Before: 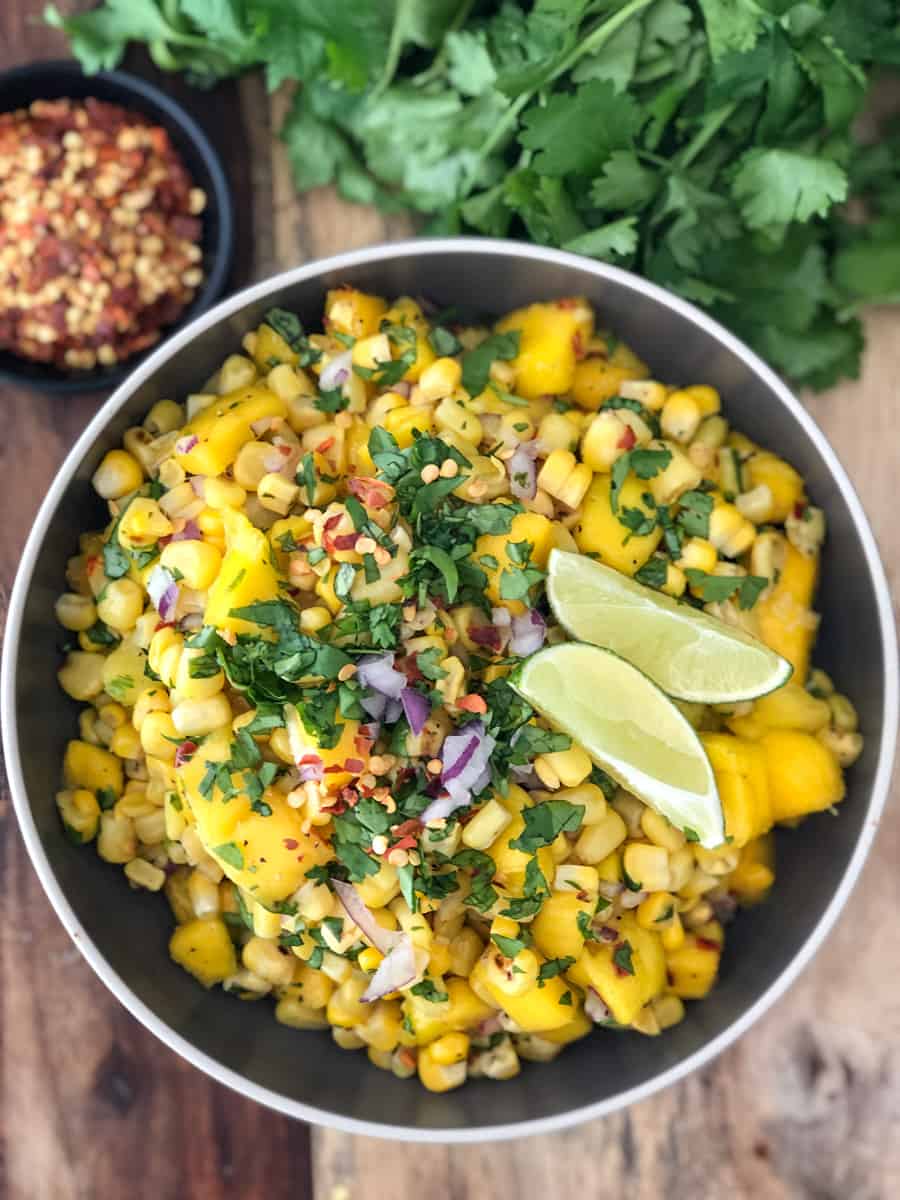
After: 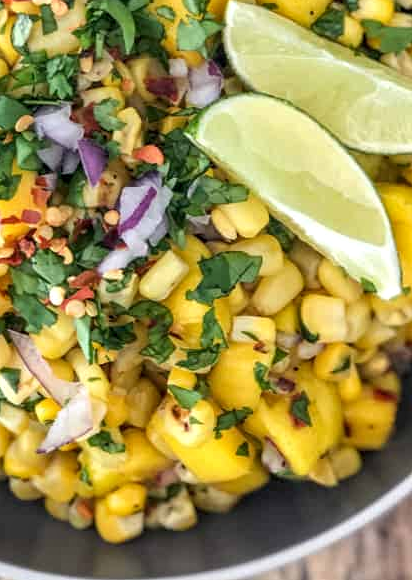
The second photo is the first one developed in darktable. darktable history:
crop: left 35.976%, top 45.819%, right 18.162%, bottom 5.807%
local contrast: on, module defaults
